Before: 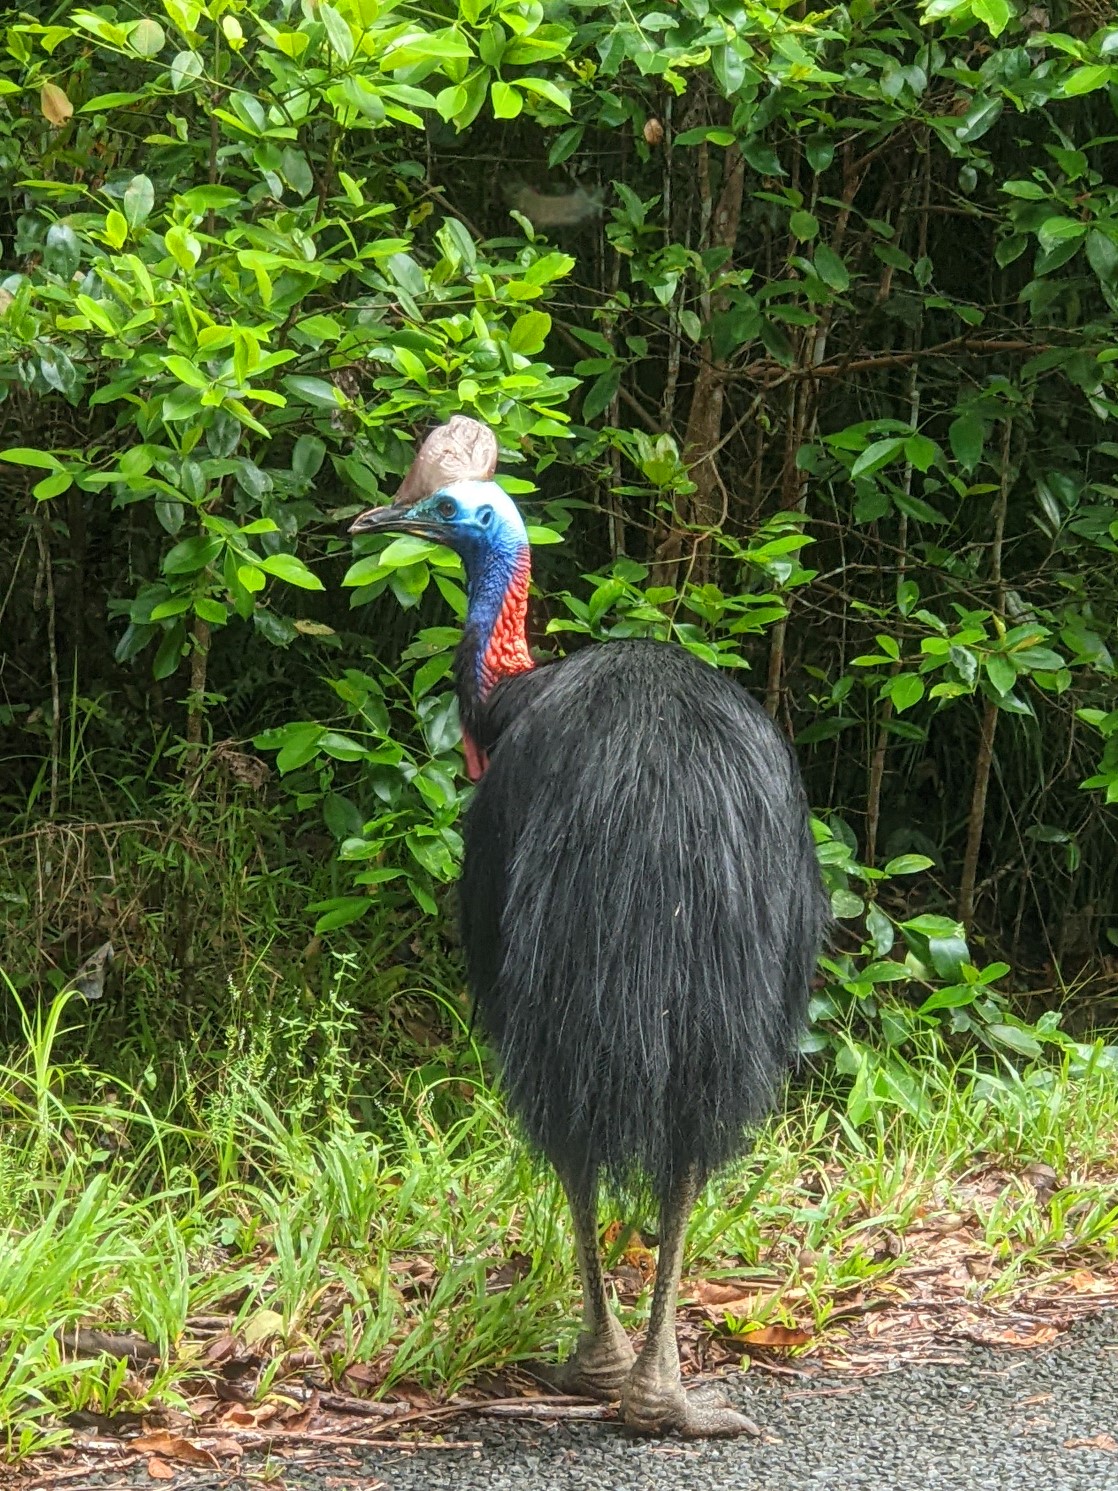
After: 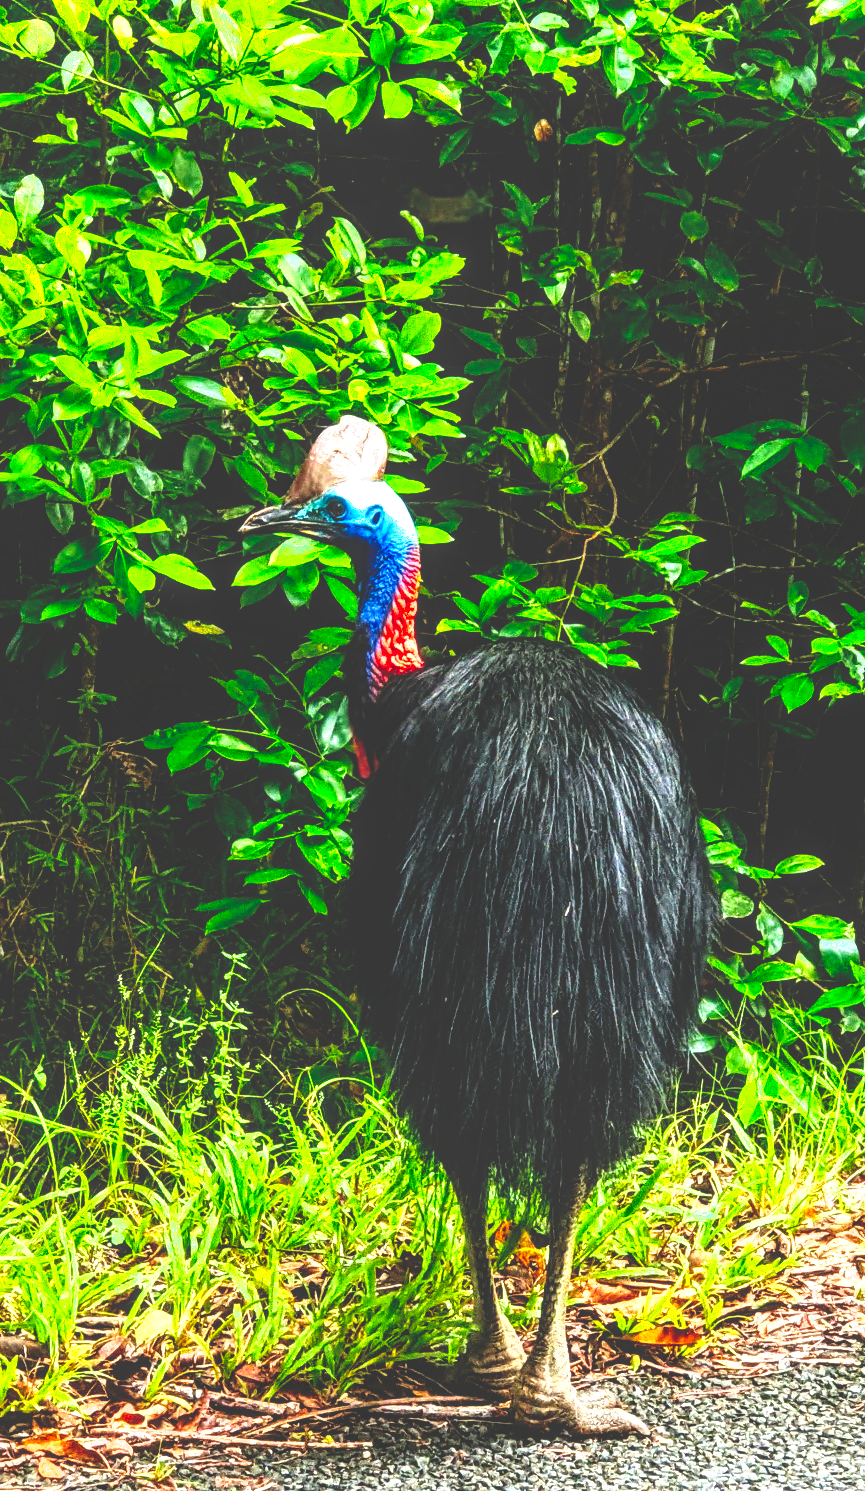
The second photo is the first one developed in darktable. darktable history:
color zones: curves: ch0 [(0, 0.613) (0.01, 0.613) (0.245, 0.448) (0.498, 0.529) (0.642, 0.665) (0.879, 0.777) (0.99, 0.613)]; ch1 [(0, 0) (0.143, 0) (0.286, 0) (0.429, 0) (0.571, 0) (0.714, 0) (0.857, 0)], mix -121.96%
exposure: exposure 0.6 EV, compensate highlight preservation false
base curve: curves: ch0 [(0, 0.036) (0.083, 0.04) (0.804, 1)], preserve colors none
crop: left 9.88%, right 12.664%
local contrast: on, module defaults
